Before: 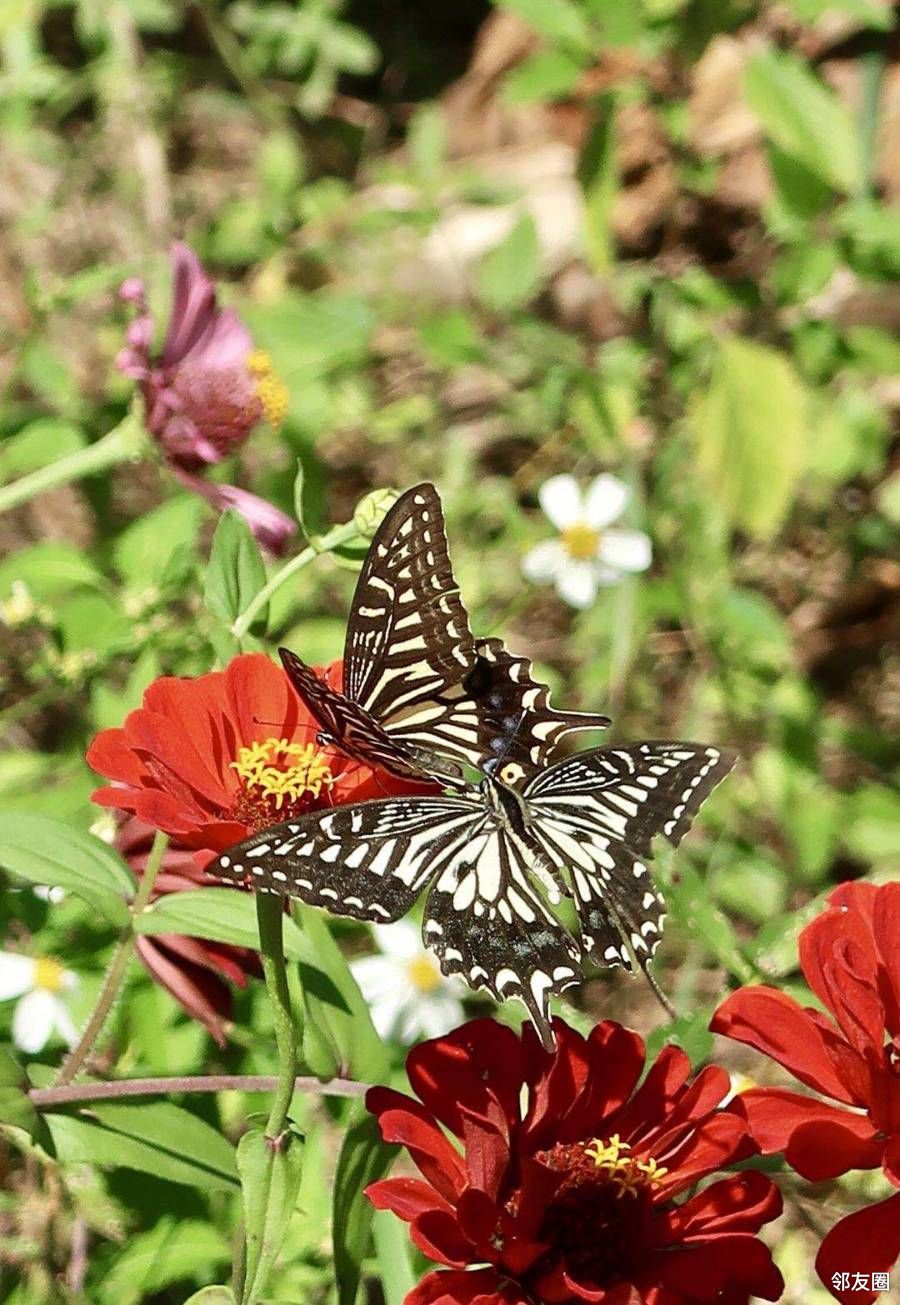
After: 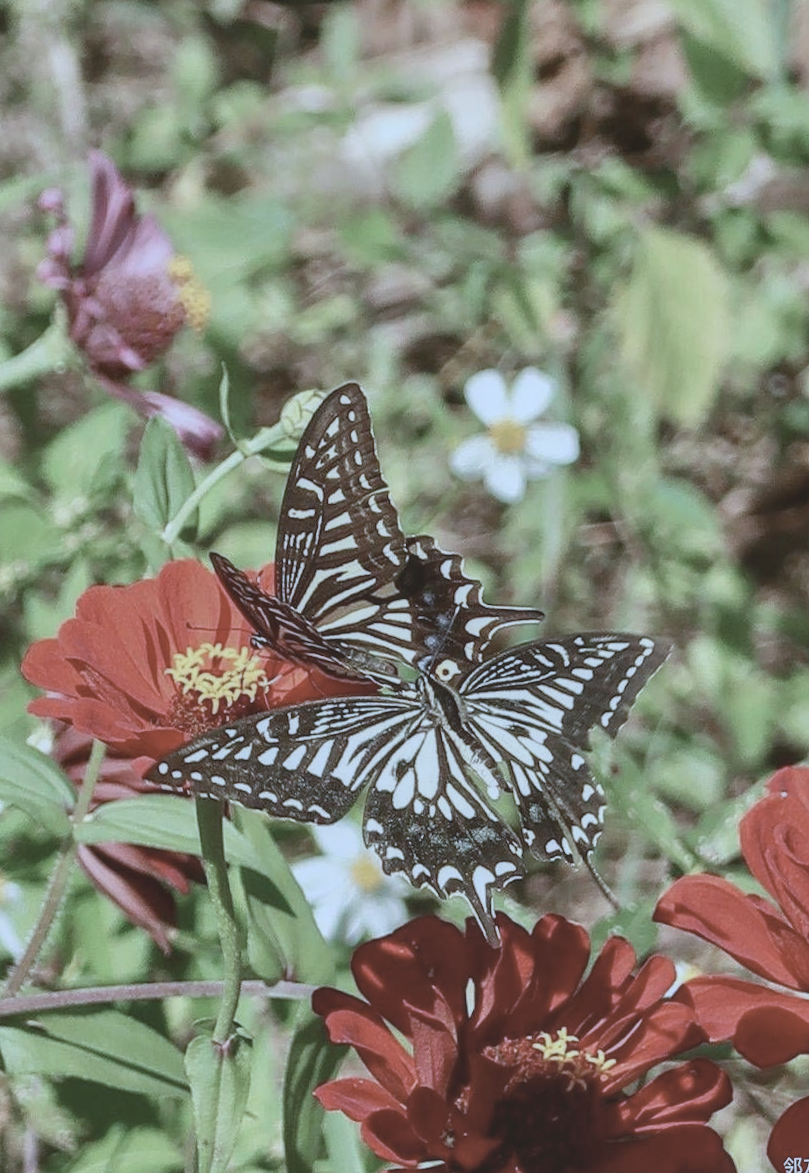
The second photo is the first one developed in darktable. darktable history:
color balance: lift [1.004, 1.002, 1.002, 0.998], gamma [1, 1.007, 1.002, 0.993], gain [1, 0.977, 1.013, 1.023], contrast -3.64%
contrast brightness saturation: contrast -0.26, saturation -0.43
color correction: highlights a* -2.24, highlights b* -18.1
crop and rotate: angle 1.96°, left 5.673%, top 5.673%
exposure: compensate highlight preservation false
local contrast: on, module defaults
